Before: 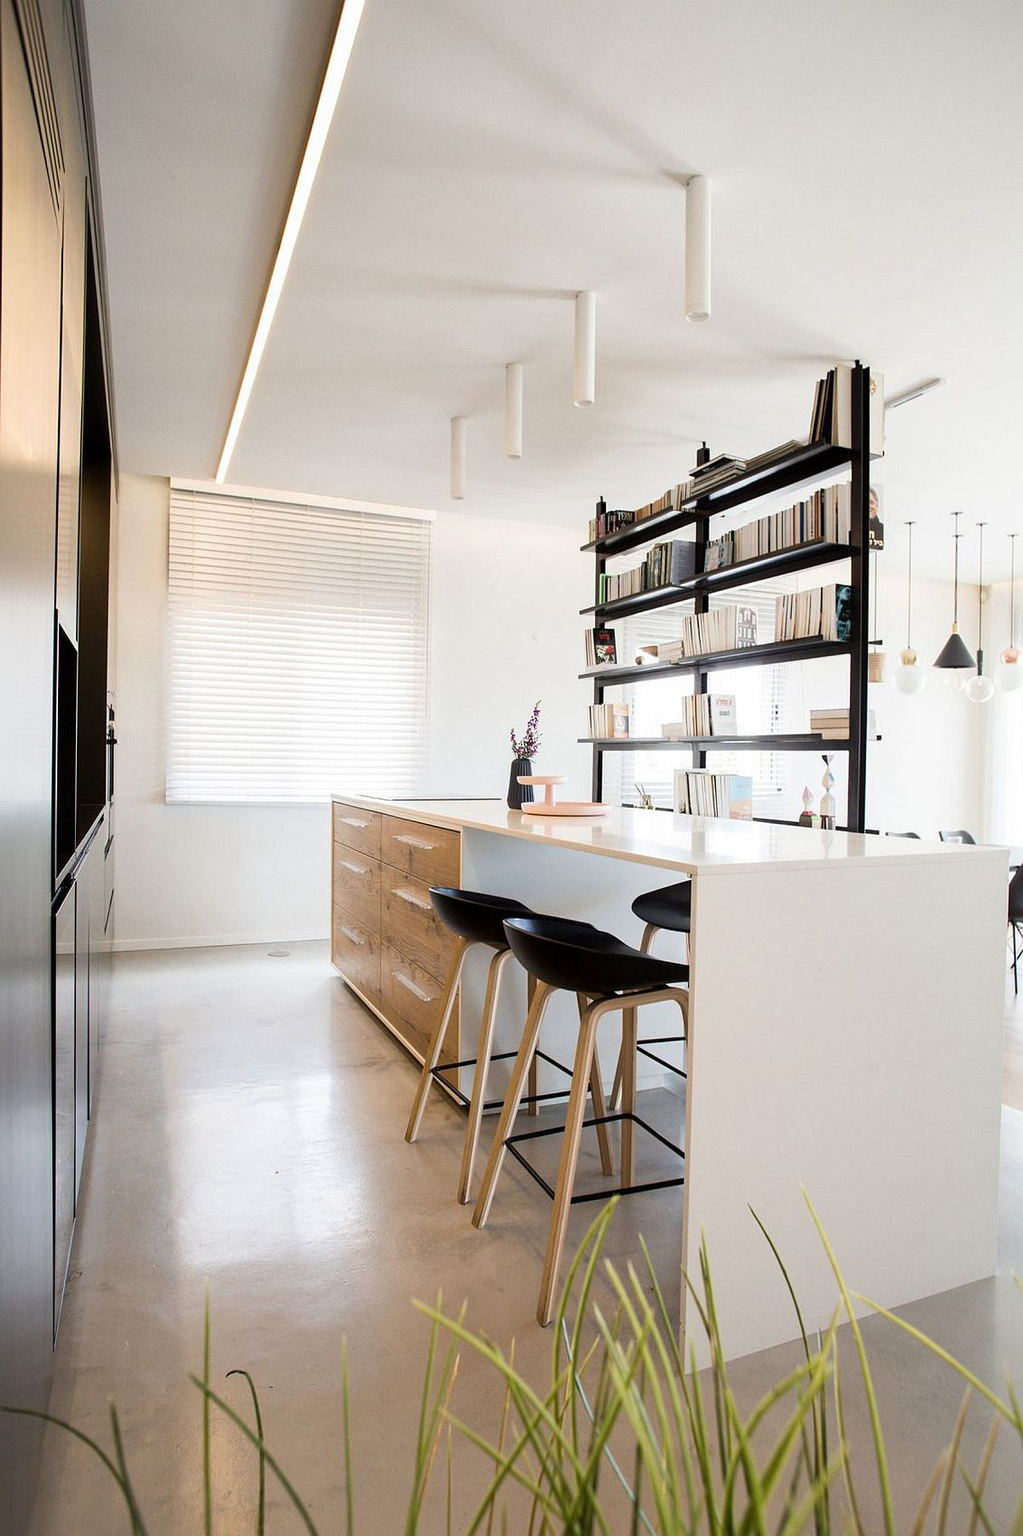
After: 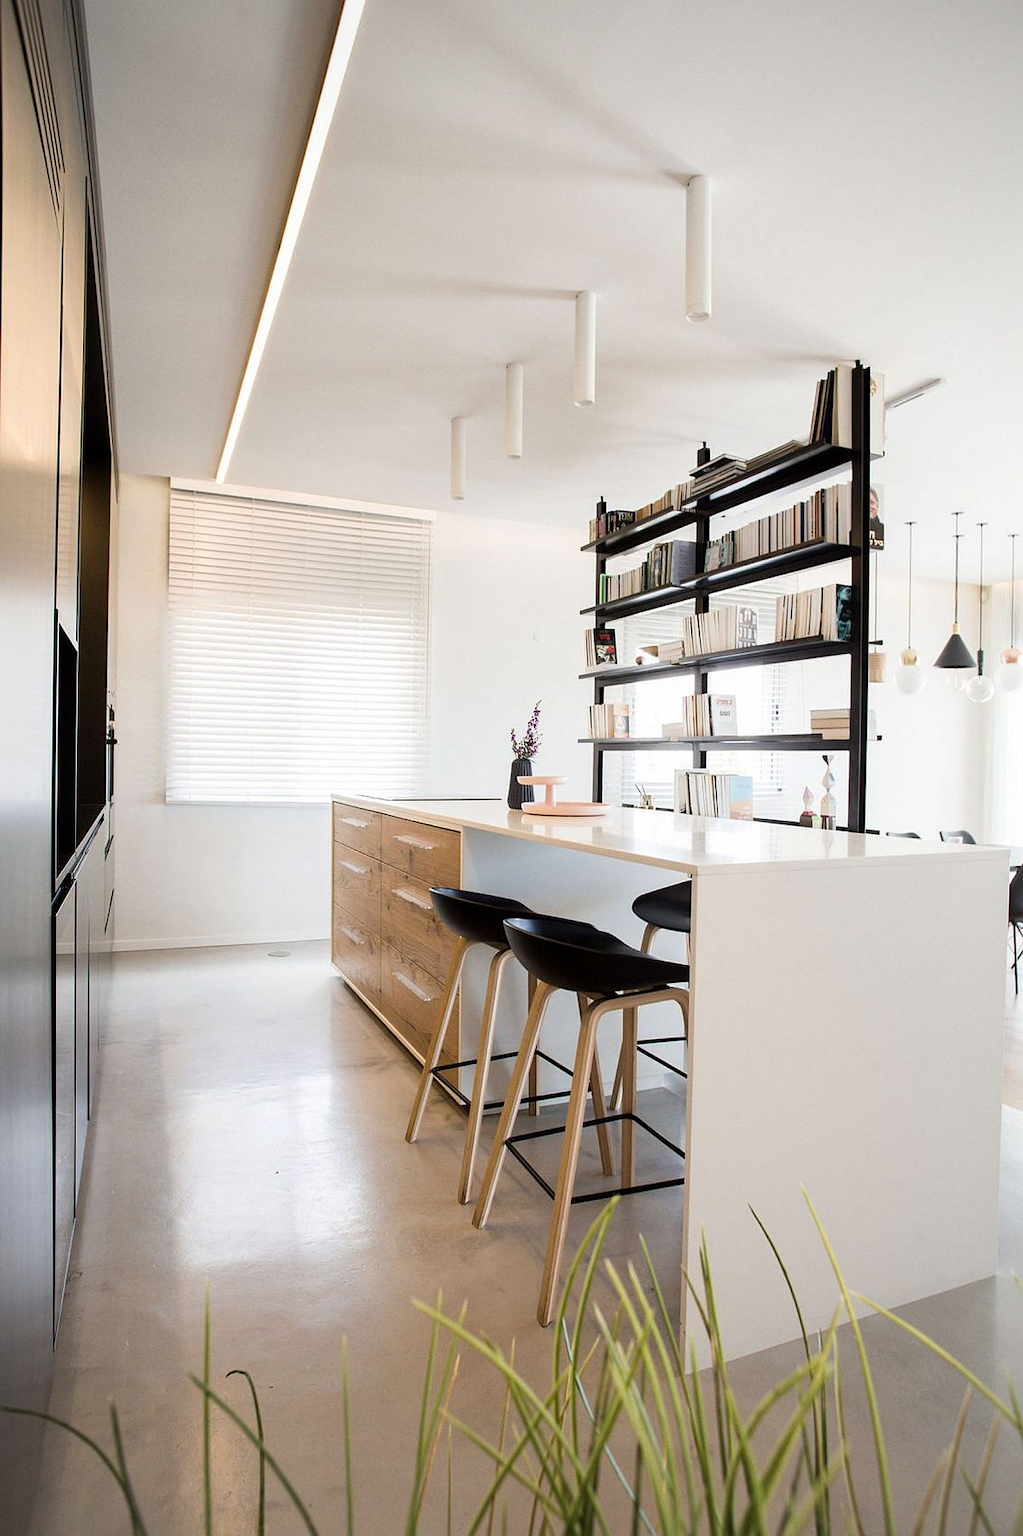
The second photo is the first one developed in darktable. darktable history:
vignetting: fall-off radius 82.72%, brightness -0.295
